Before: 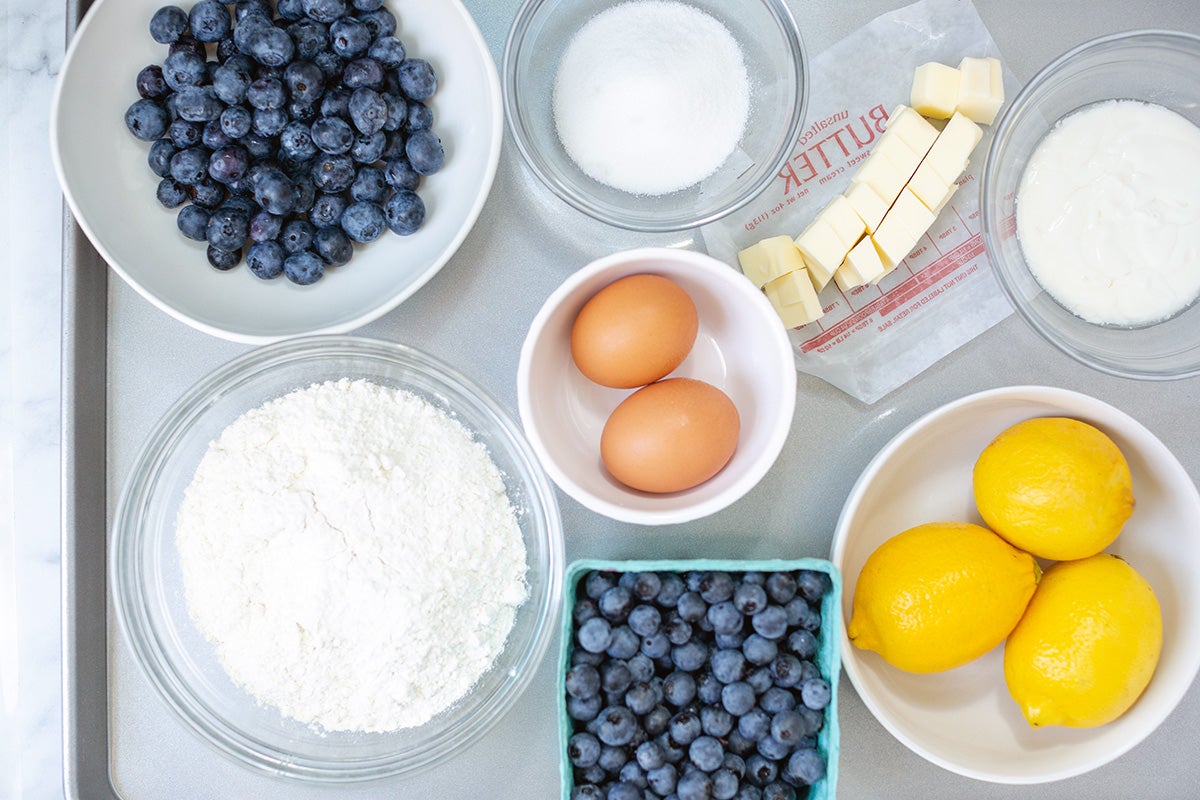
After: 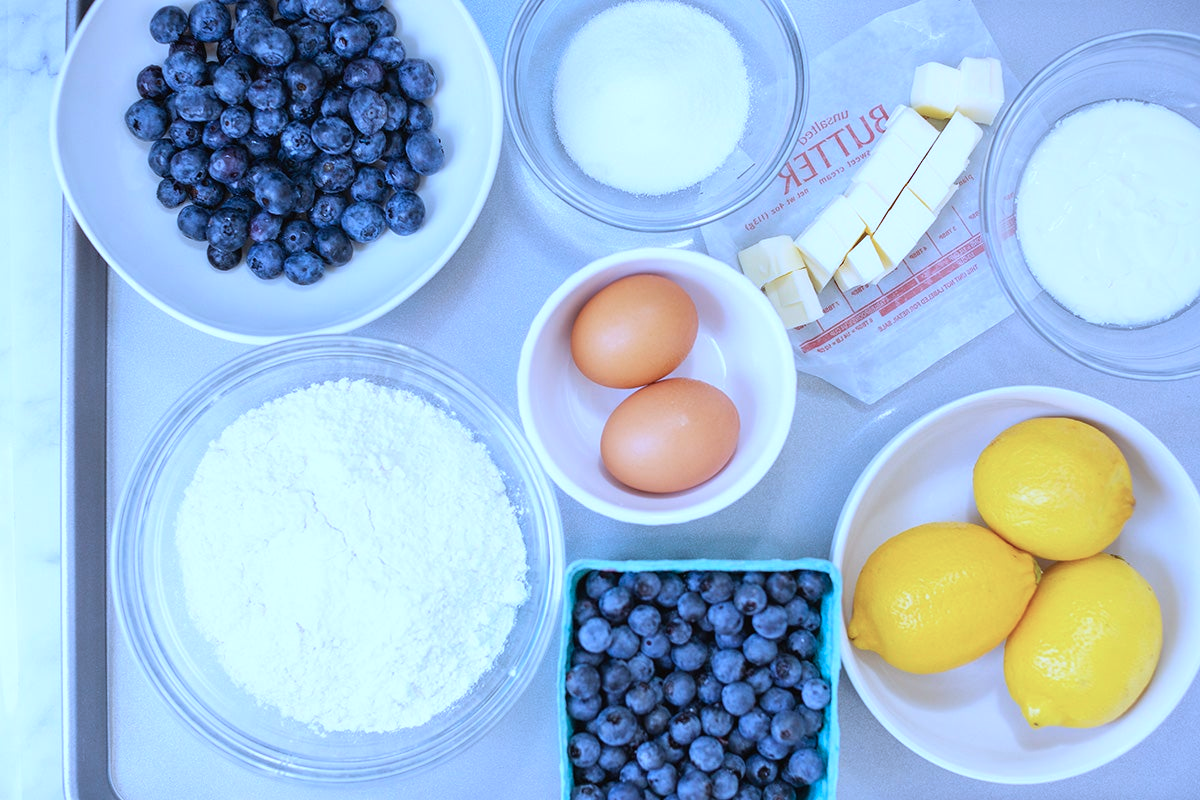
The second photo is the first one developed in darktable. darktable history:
color calibration: illuminant as shot in camera, adaptation linear Bradford (ICC v4), x 0.405, y 0.404, temperature 3567.9 K
